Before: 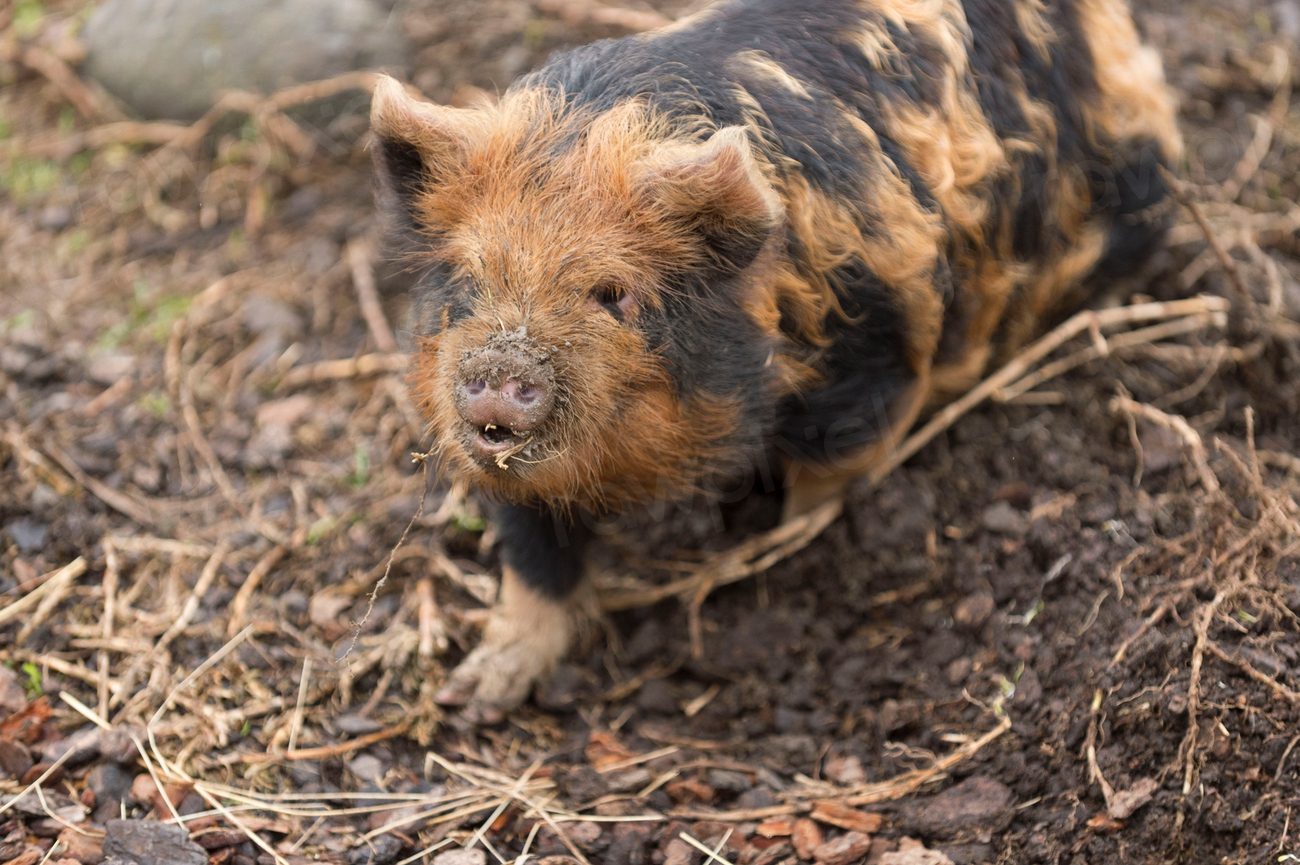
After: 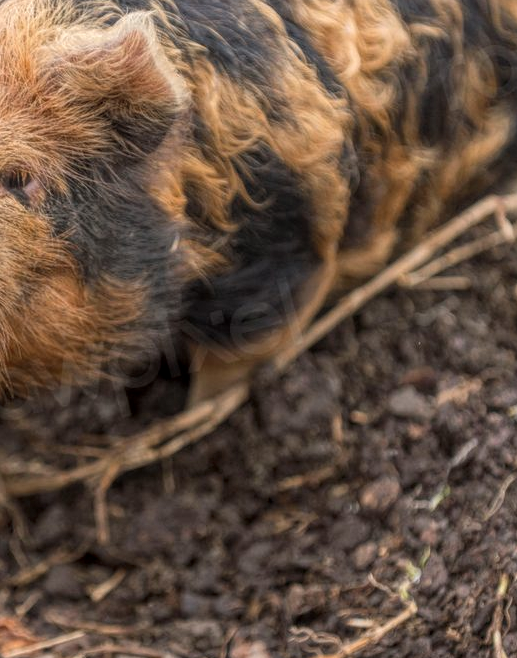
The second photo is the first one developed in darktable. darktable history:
tone equalizer: on, module defaults
local contrast: highlights 66%, shadows 33%, detail 166%, midtone range 0.2
crop: left 45.721%, top 13.393%, right 14.118%, bottom 10.01%
